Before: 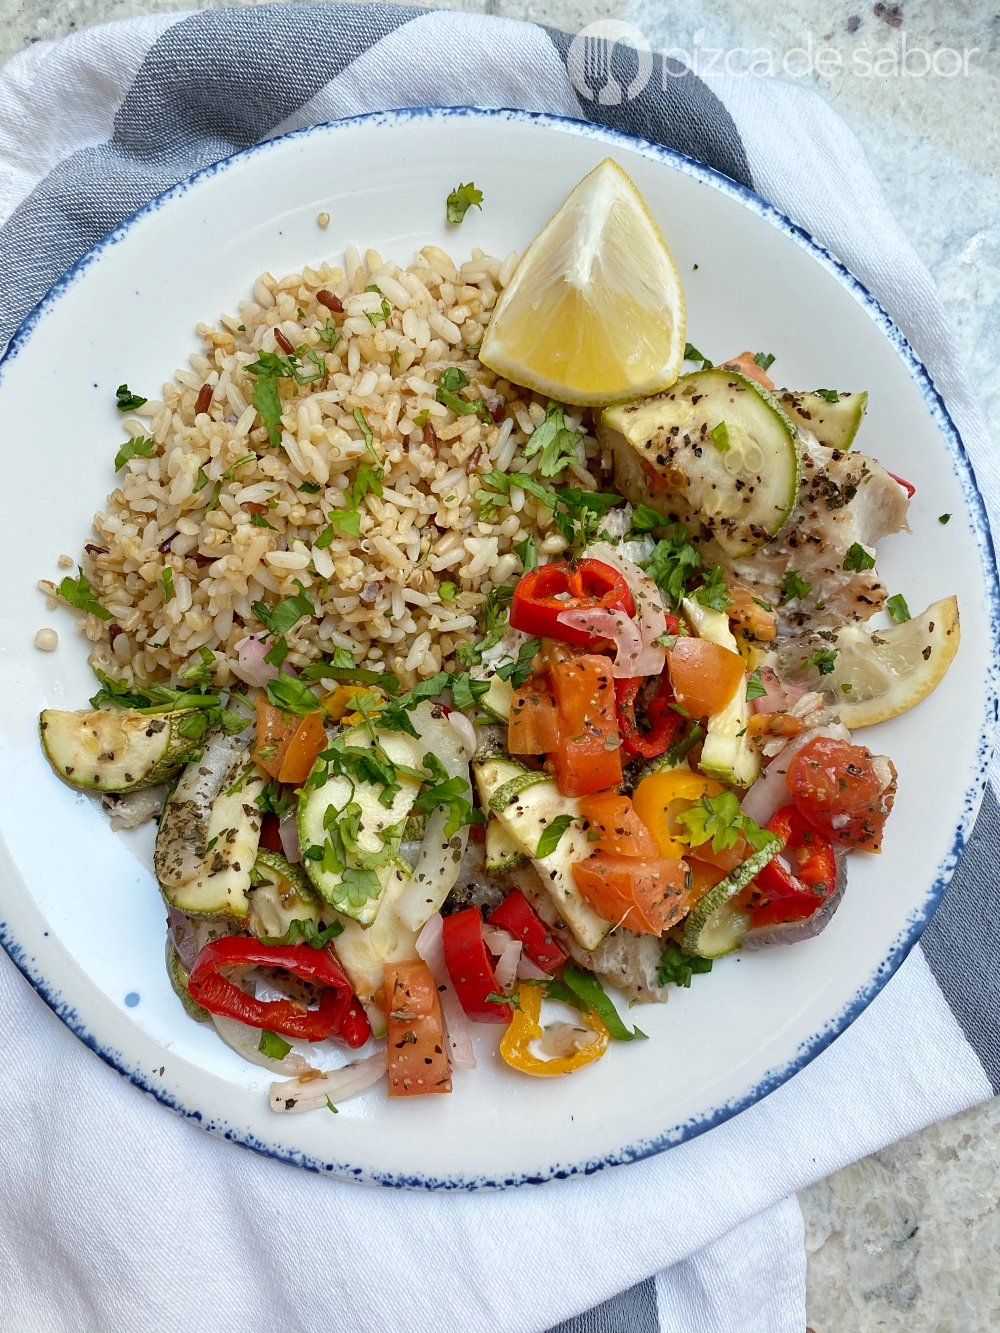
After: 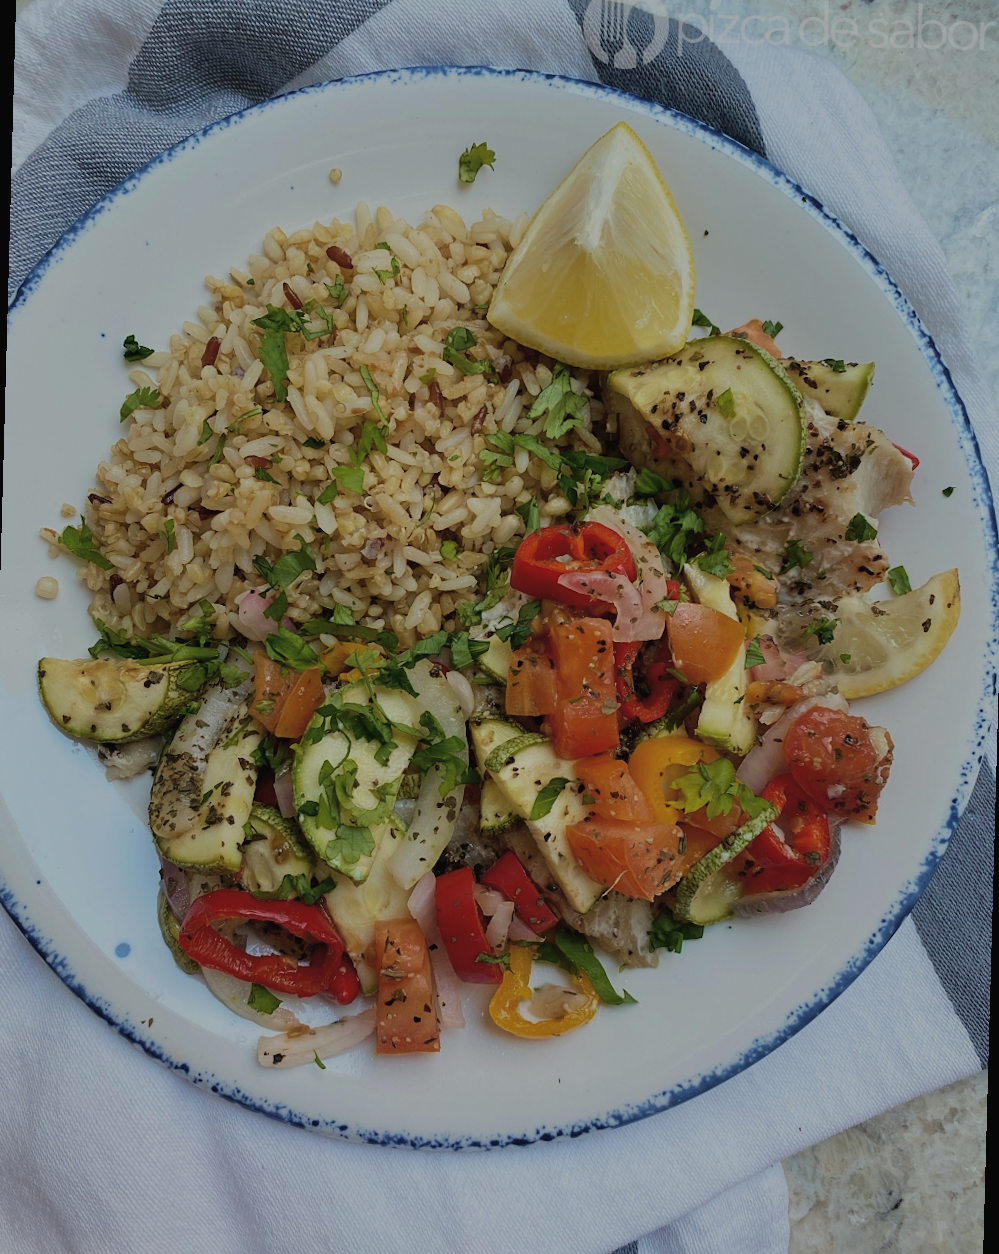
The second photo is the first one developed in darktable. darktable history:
velvia: on, module defaults
filmic rgb: black relative exposure -7.65 EV, white relative exposure 4.56 EV, hardness 3.61, color science v6 (2022)
exposure: black level correction -0.016, exposure -1.018 EV, compensate highlight preservation false
tone equalizer: on, module defaults
rotate and perspective: rotation 1.57°, crop left 0.018, crop right 0.982, crop top 0.039, crop bottom 0.961
